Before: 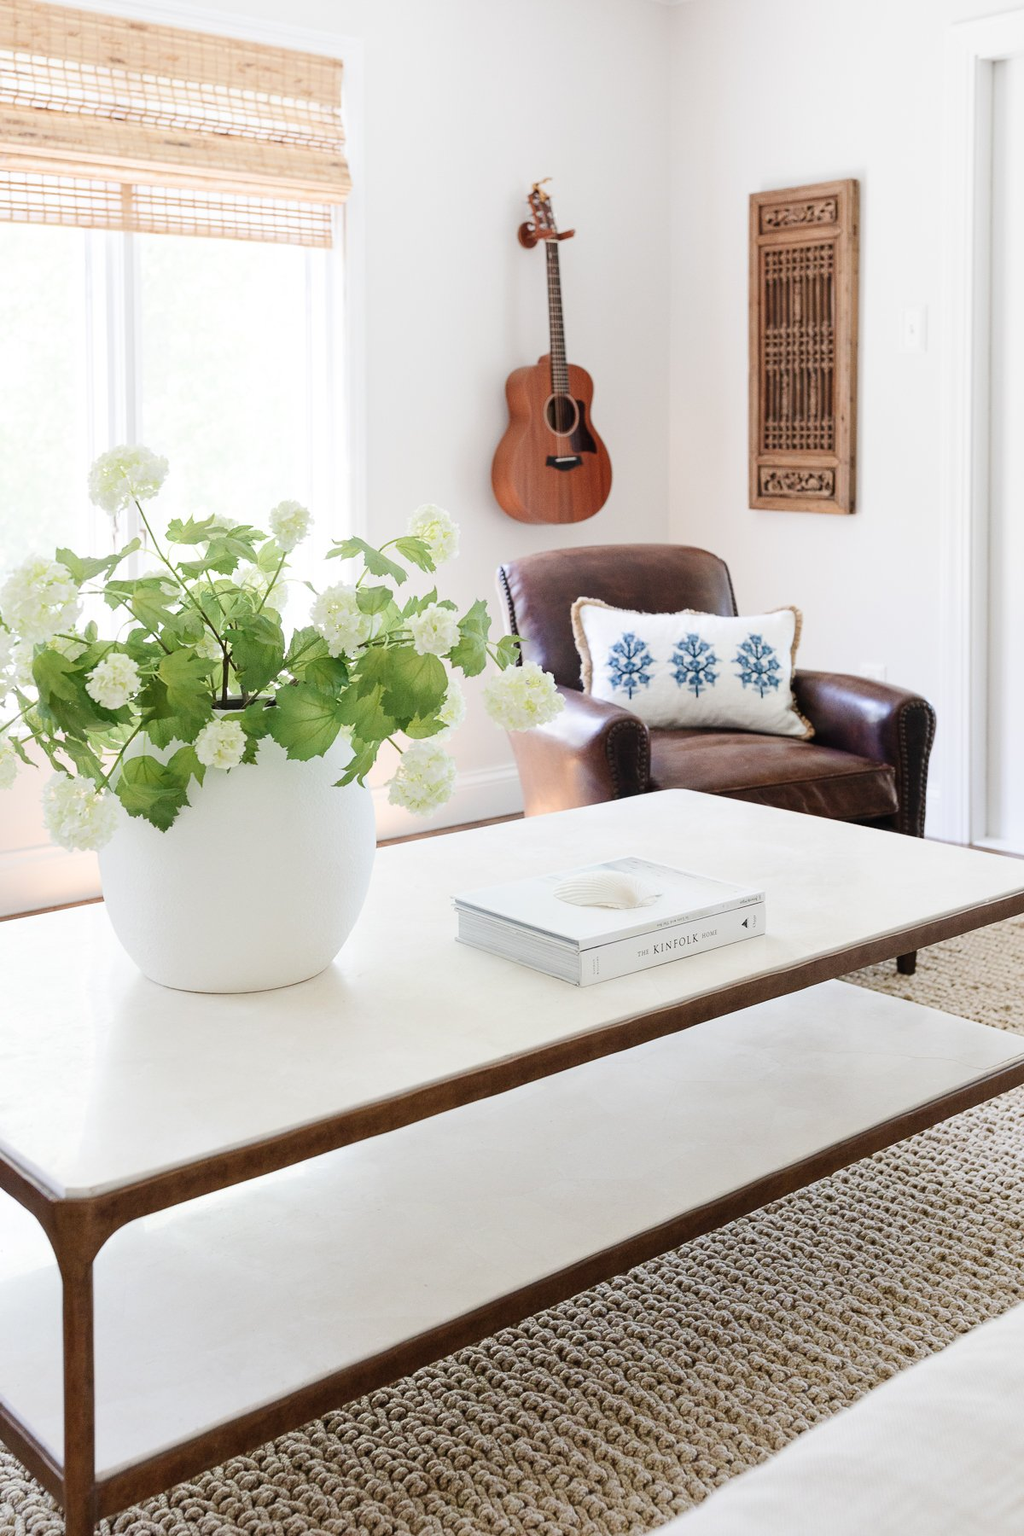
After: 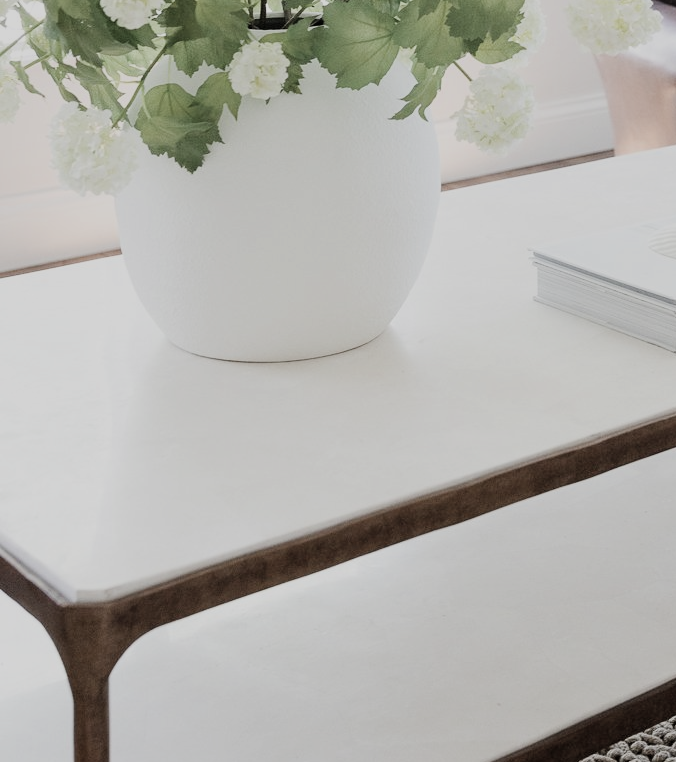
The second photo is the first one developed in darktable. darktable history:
filmic rgb: black relative exposure -7.65 EV, white relative exposure 4.56 EV, hardness 3.61
color zones: curves: ch1 [(0, 0.292) (0.001, 0.292) (0.2, 0.264) (0.4, 0.248) (0.6, 0.248) (0.8, 0.264) (0.999, 0.292) (1, 0.292)]
crop: top 44.609%, right 43.654%, bottom 13.034%
